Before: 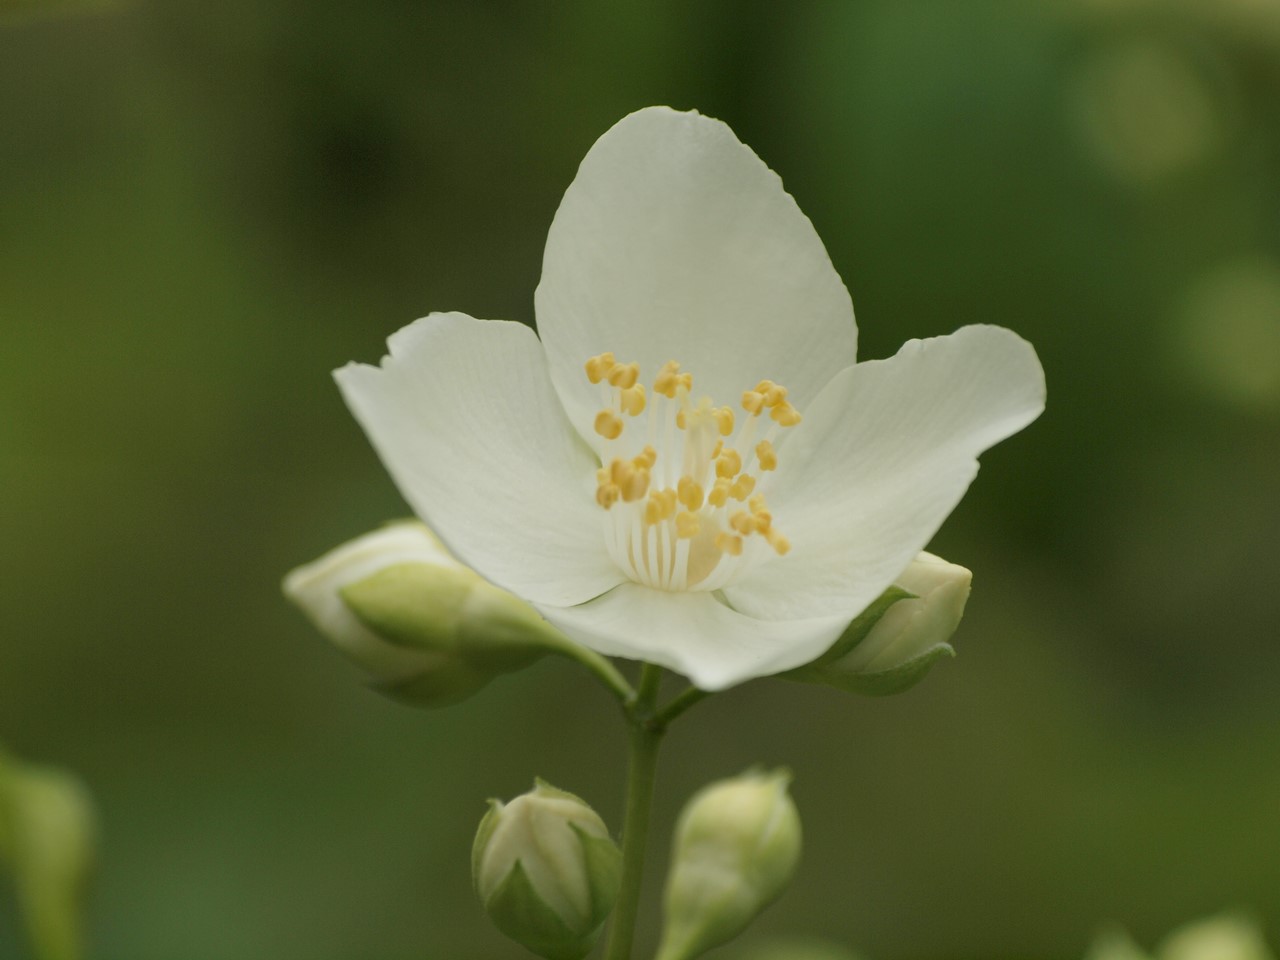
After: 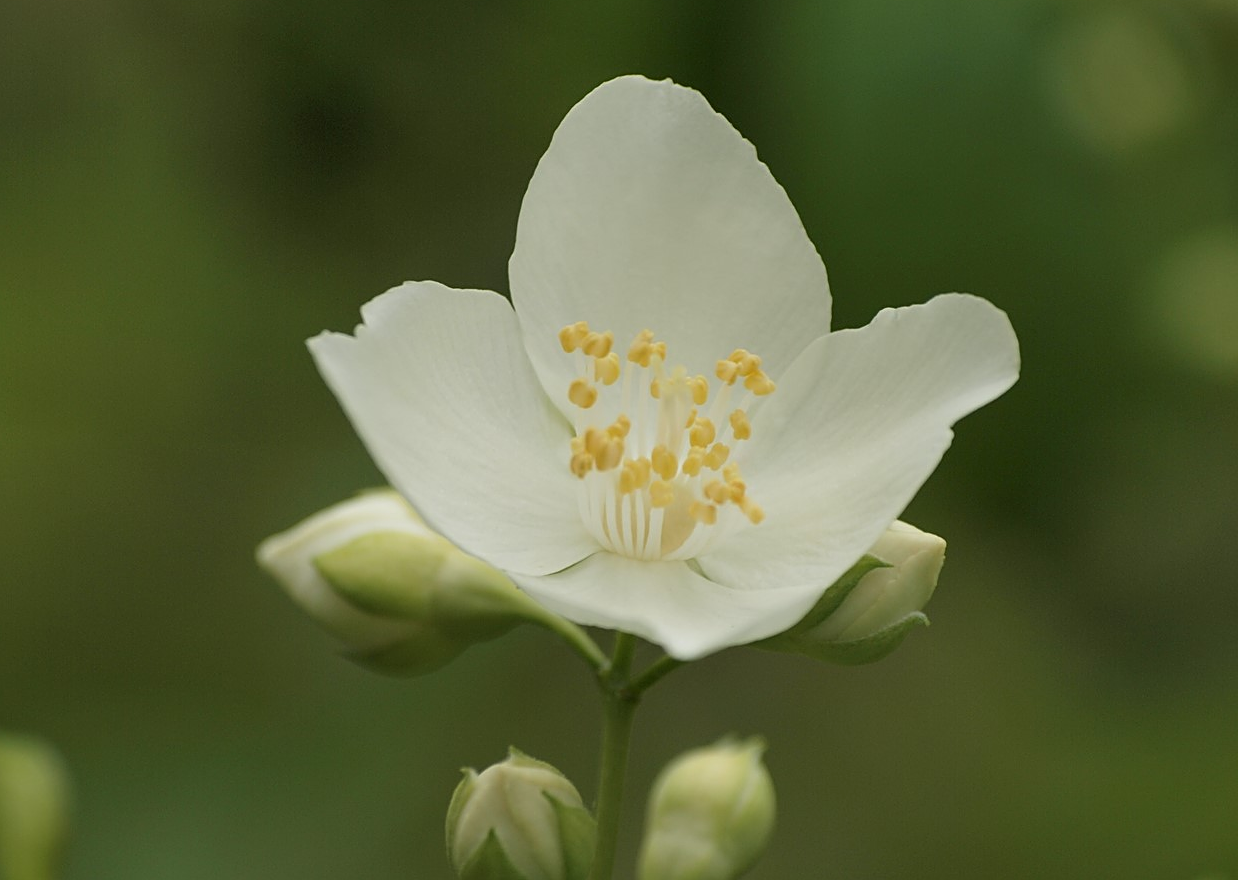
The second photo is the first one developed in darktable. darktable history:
color correction: highlights a* 0.02, highlights b* -0.909
crop: left 2.05%, top 3.279%, right 1.159%, bottom 4.965%
sharpen: on, module defaults
